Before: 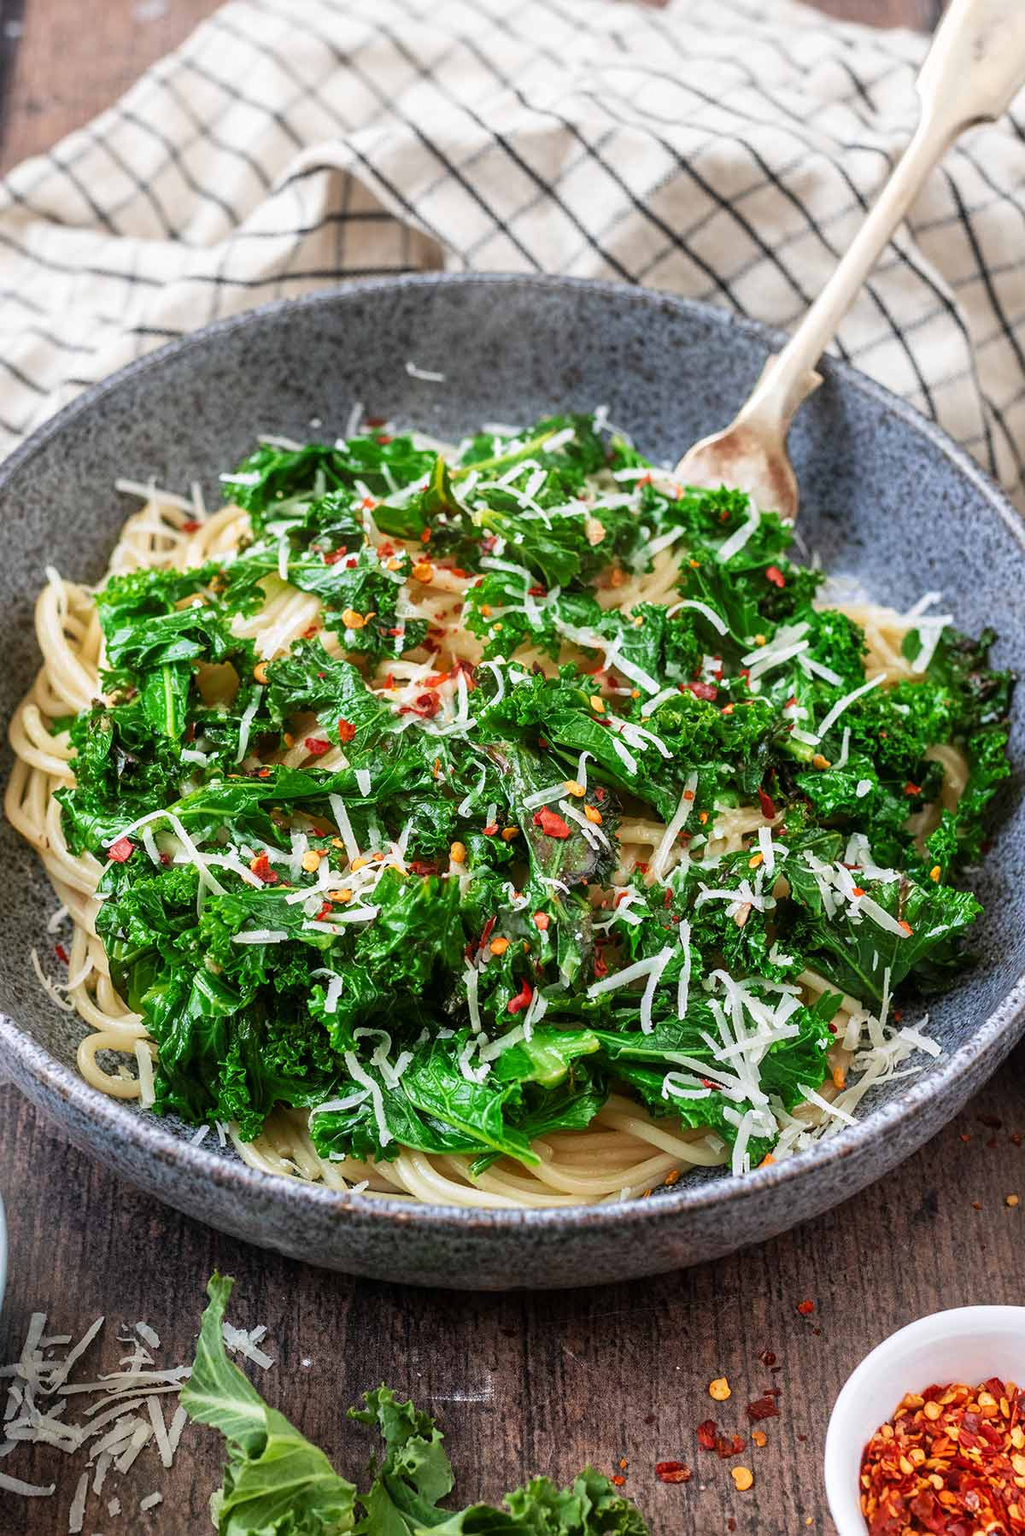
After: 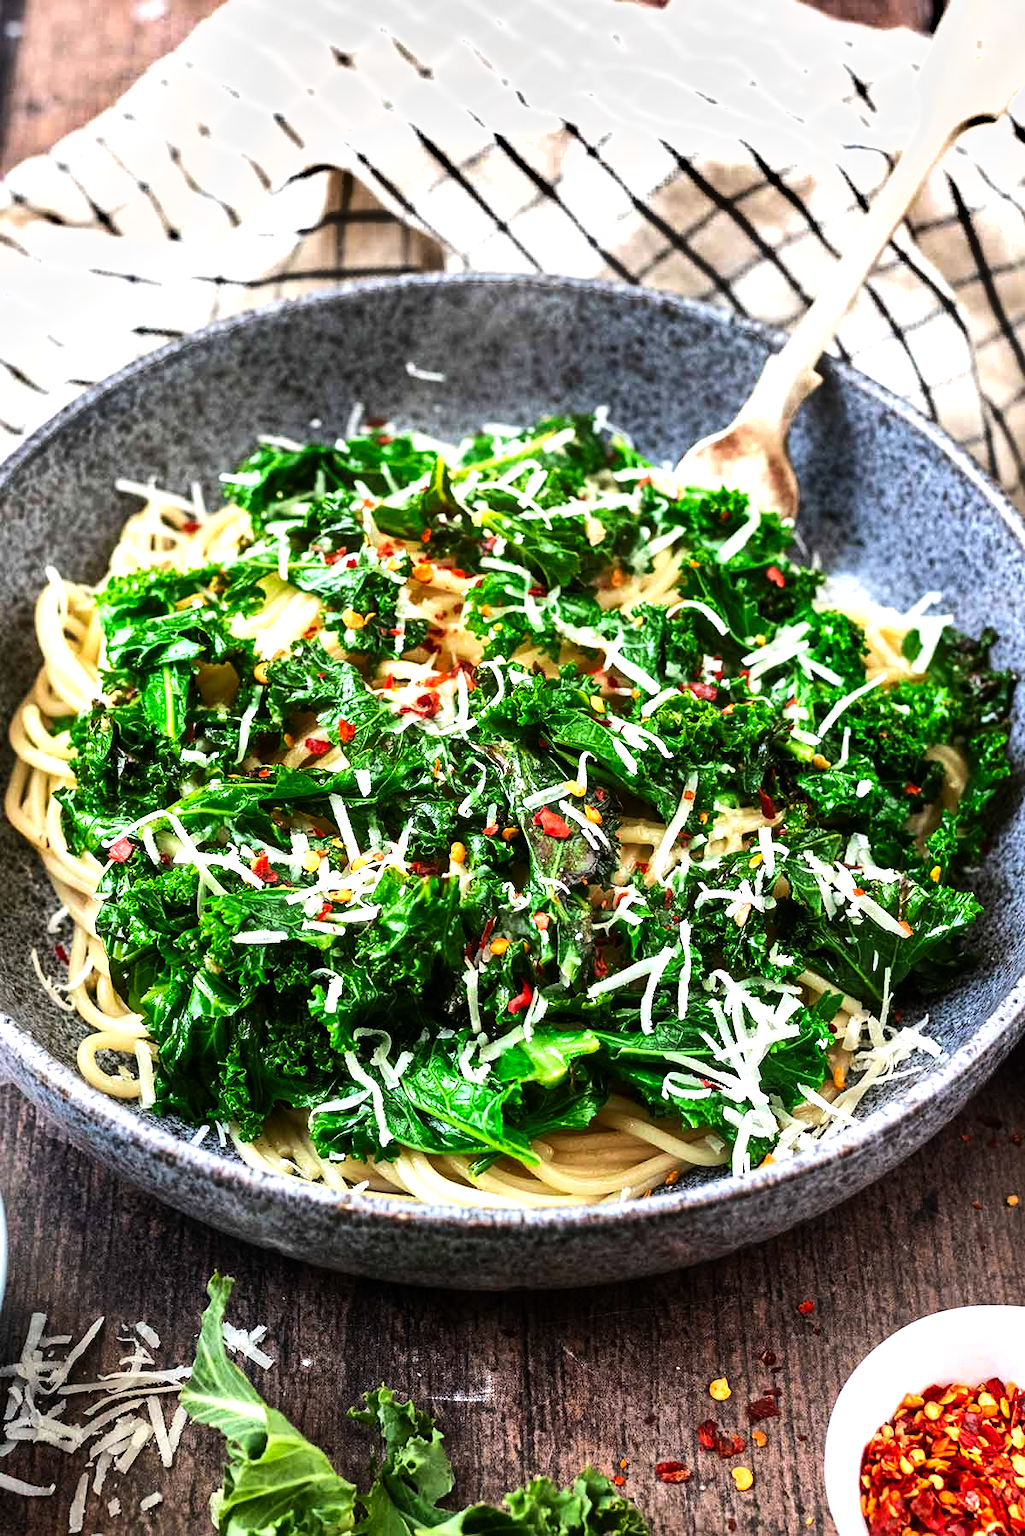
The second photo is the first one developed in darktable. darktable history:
tone equalizer: -8 EV -1.06 EV, -7 EV -1.04 EV, -6 EV -0.893 EV, -5 EV -0.58 EV, -3 EV 0.602 EV, -2 EV 0.85 EV, -1 EV 1.01 EV, +0 EV 1.06 EV, edges refinement/feathering 500, mask exposure compensation -1.57 EV, preserve details no
shadows and highlights: low approximation 0.01, soften with gaussian
contrast brightness saturation: saturation 0.133
